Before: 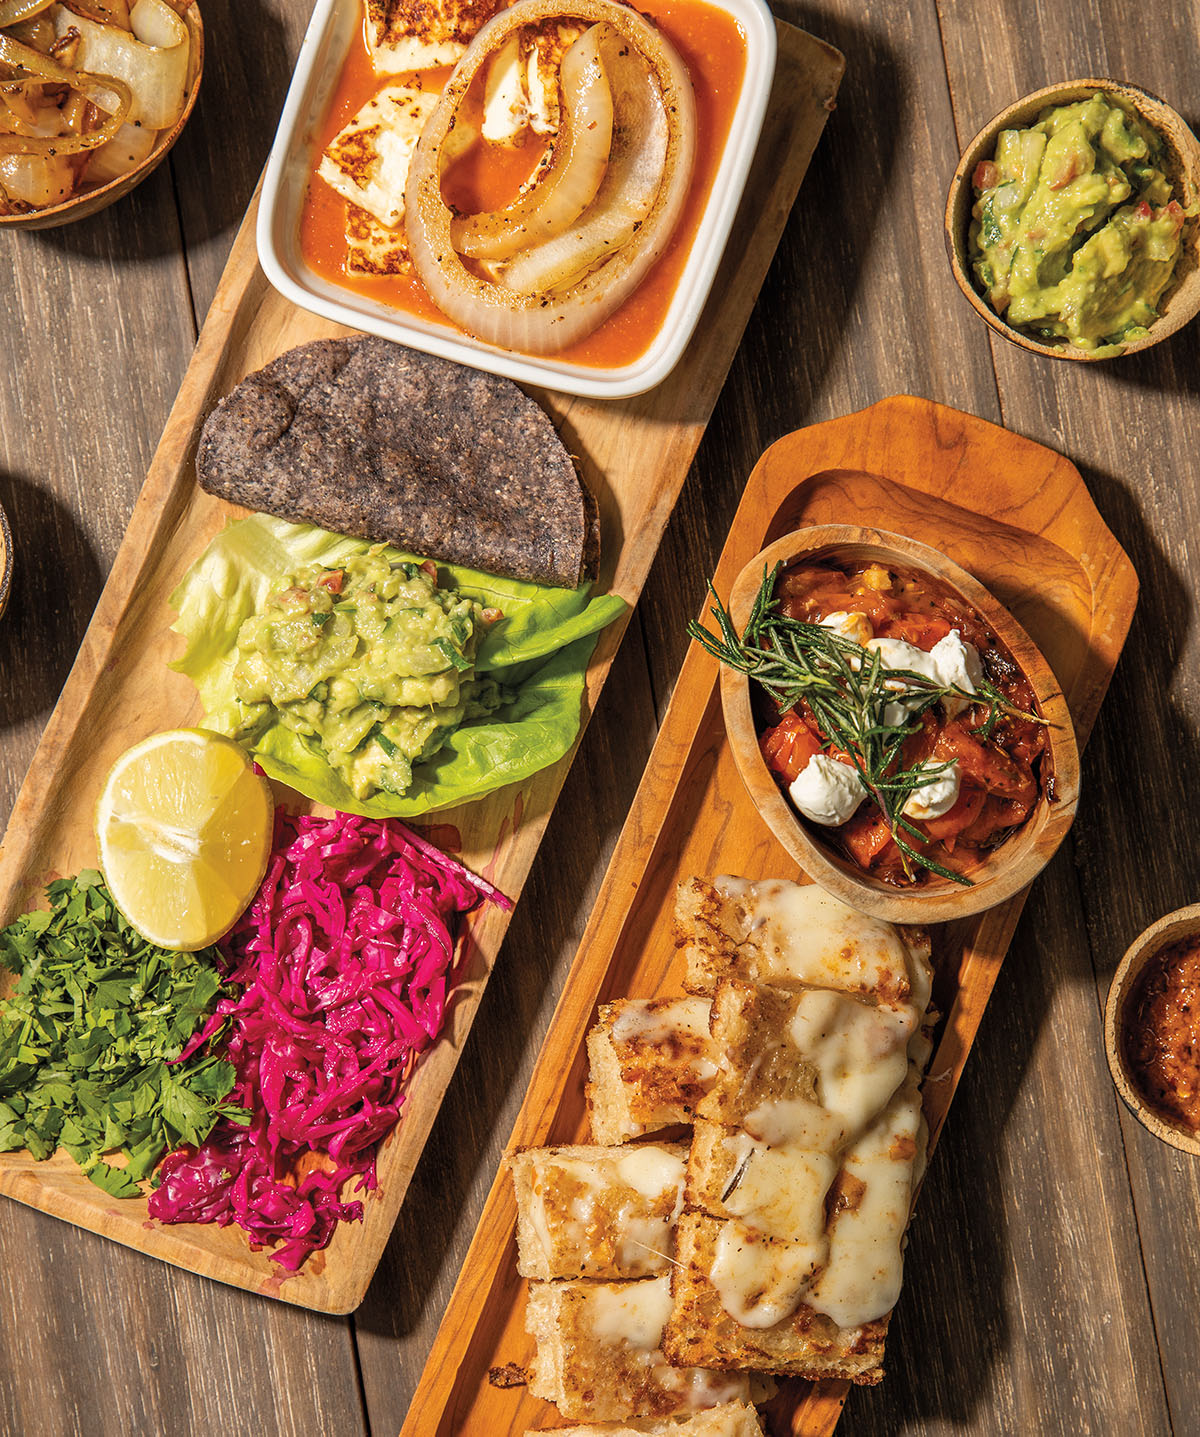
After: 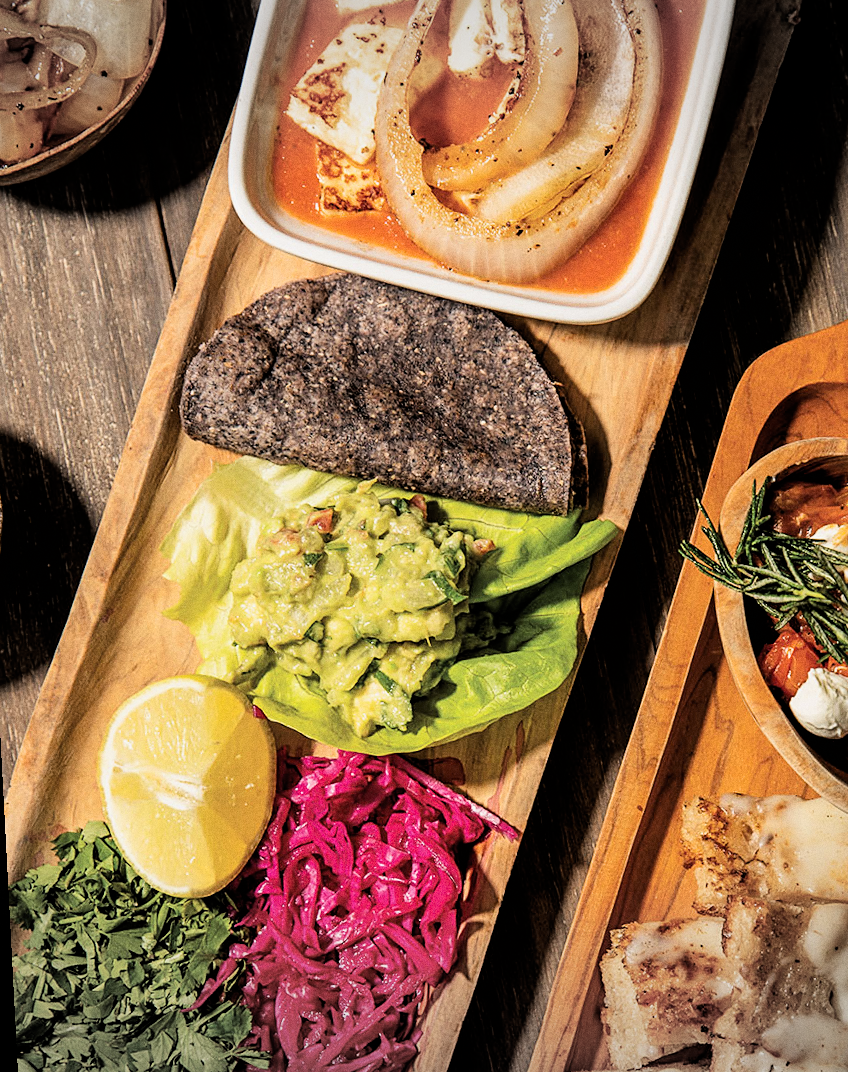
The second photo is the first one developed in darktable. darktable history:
filmic rgb: black relative exposure -4 EV, white relative exposure 3 EV, hardness 3.02, contrast 1.4
grain: coarseness 0.09 ISO
sharpen: amount 0.2
vignetting: fall-off start 100%, brightness -0.282, width/height ratio 1.31
rotate and perspective: rotation -3°, crop left 0.031, crop right 0.968, crop top 0.07, crop bottom 0.93
crop: right 28.885%, bottom 16.626%
tone equalizer: on, module defaults
